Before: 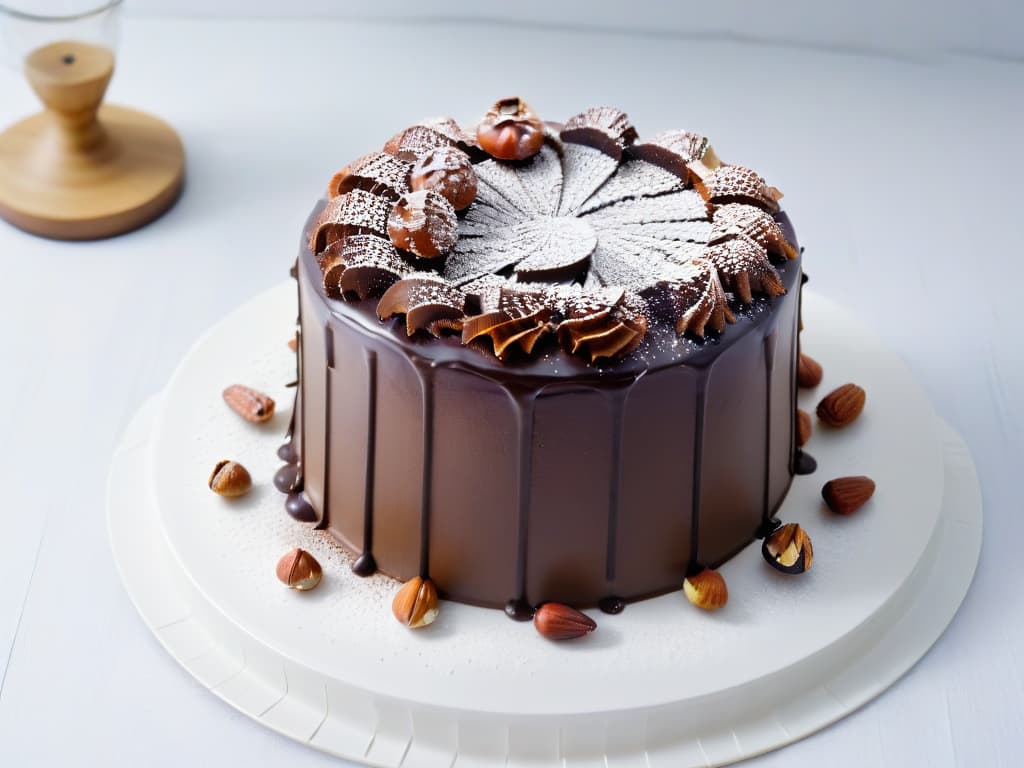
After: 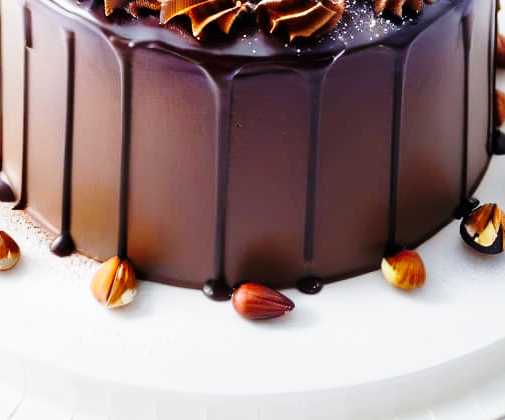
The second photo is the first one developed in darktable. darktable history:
base curve: curves: ch0 [(0, 0) (0.028, 0.03) (0.121, 0.232) (0.46, 0.748) (0.859, 0.968) (1, 1)], preserve colors none
crop: left 29.499%, top 41.721%, right 21.097%, bottom 3.515%
